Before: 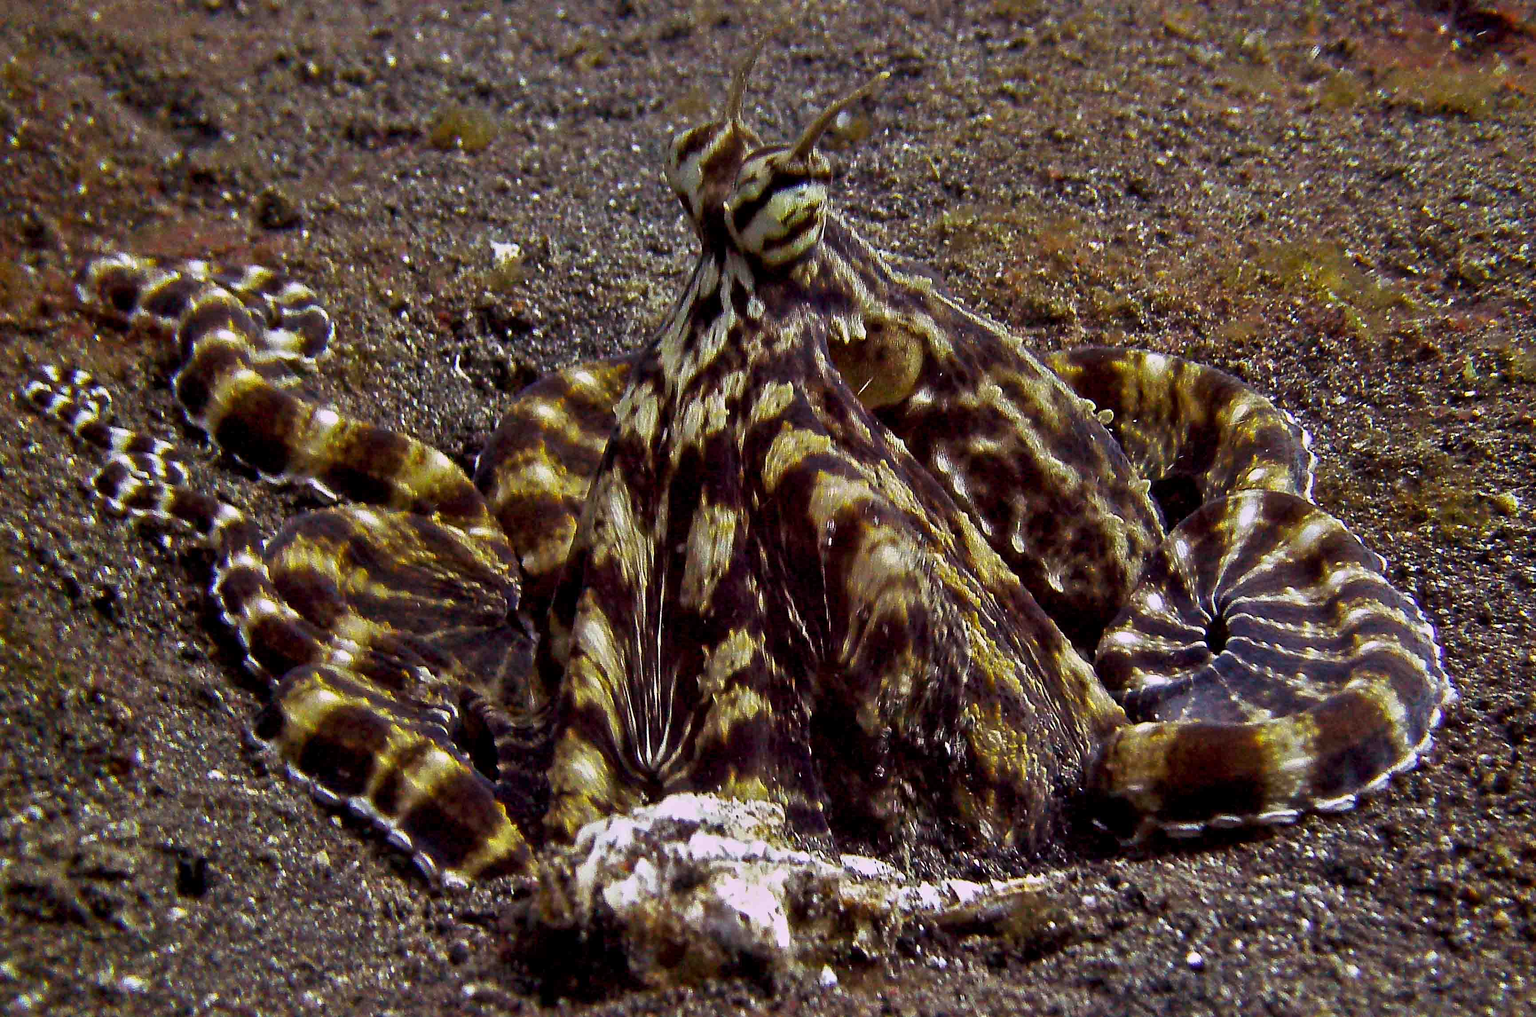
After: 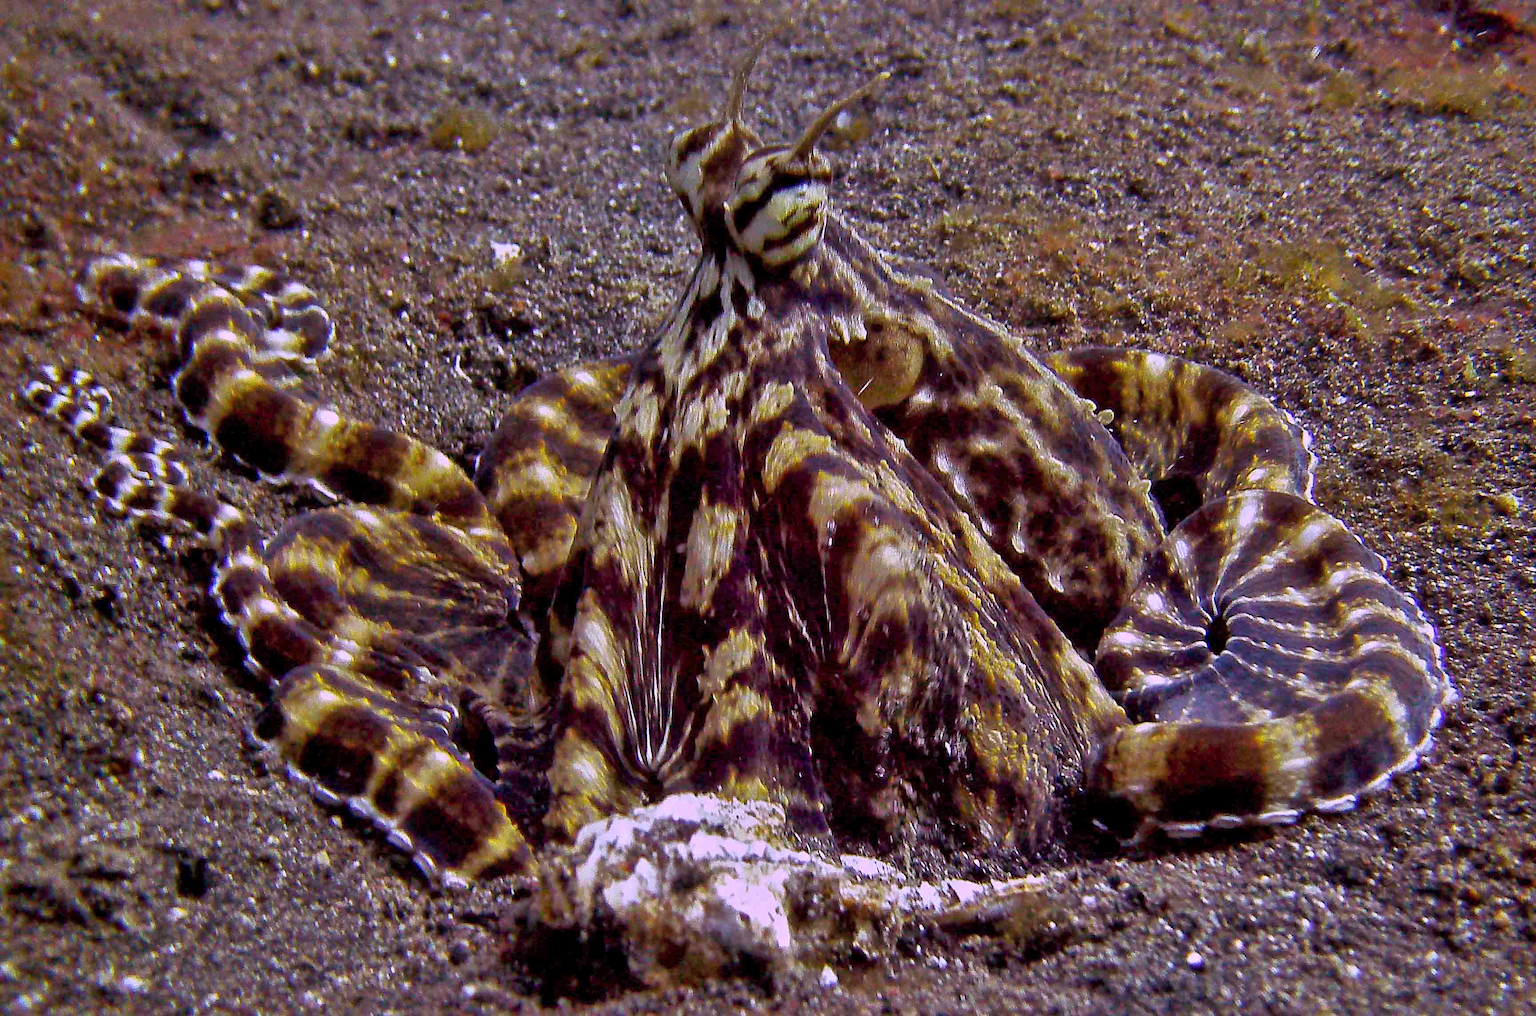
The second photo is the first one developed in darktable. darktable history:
shadows and highlights: on, module defaults
white balance: red 1.042, blue 1.17
